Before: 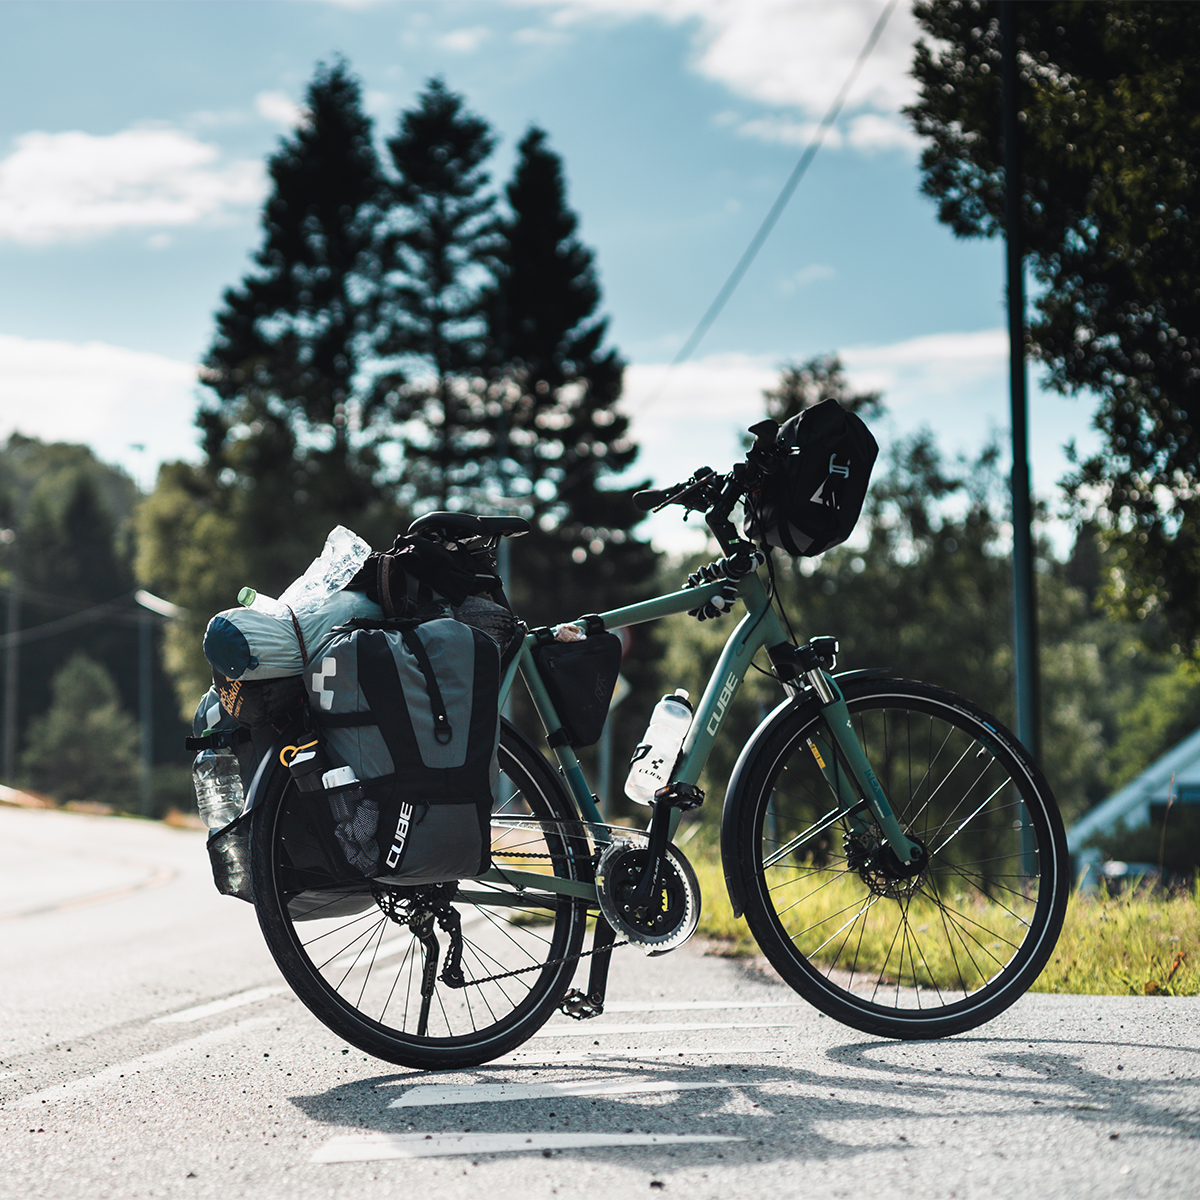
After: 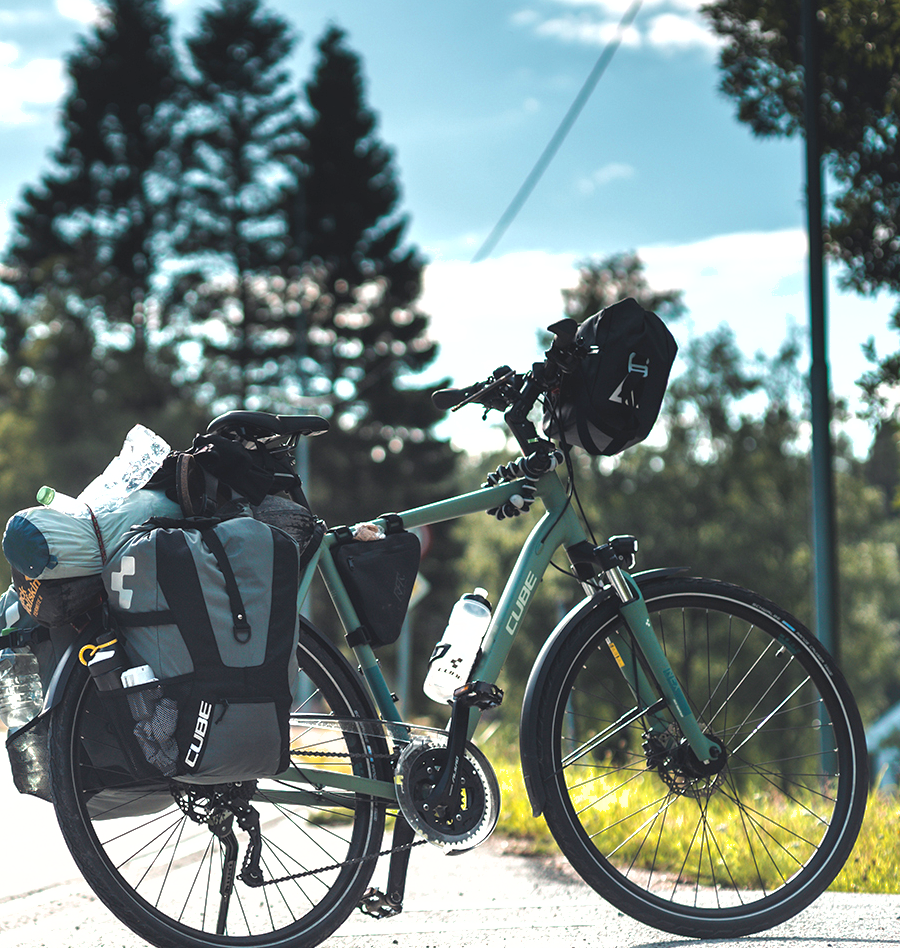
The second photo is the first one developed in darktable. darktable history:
exposure: black level correction -0.002, exposure 0.547 EV, compensate exposure bias true, compensate highlight preservation false
shadows and highlights: on, module defaults
crop: left 16.778%, top 8.435%, right 8.214%, bottom 12.545%
